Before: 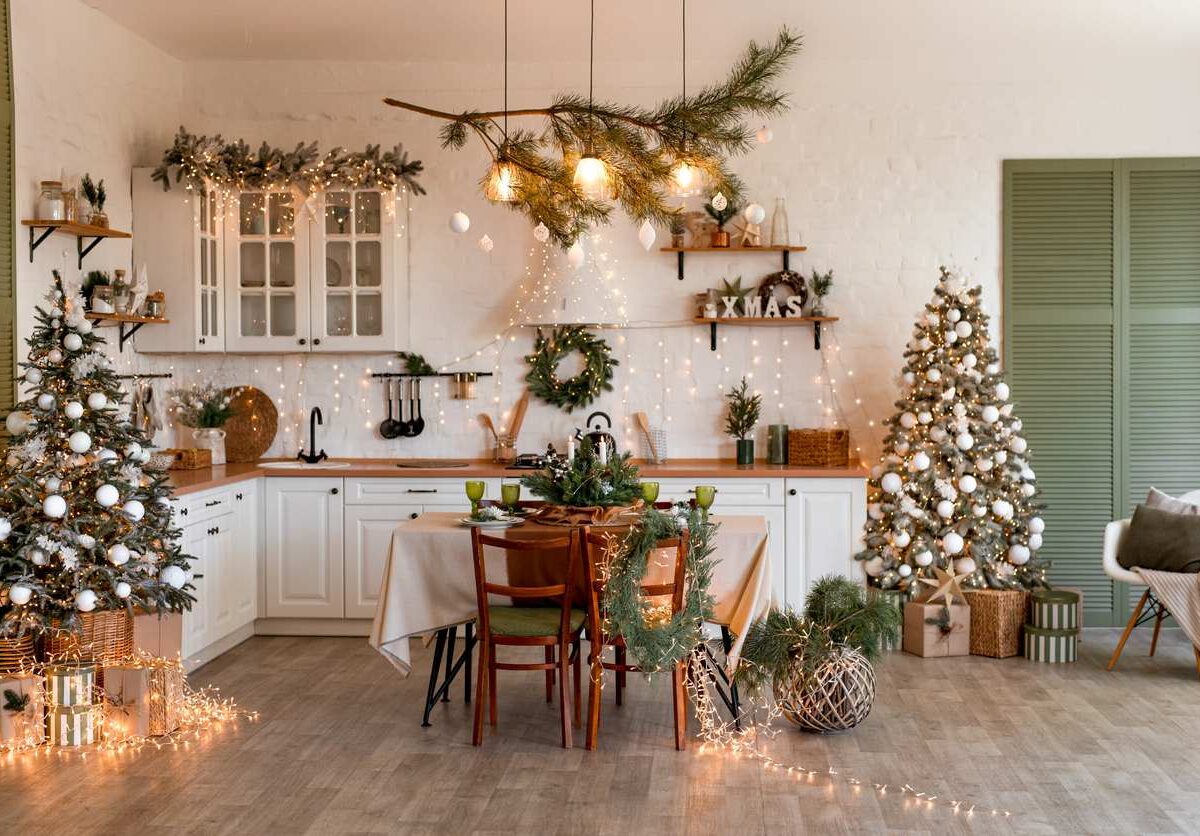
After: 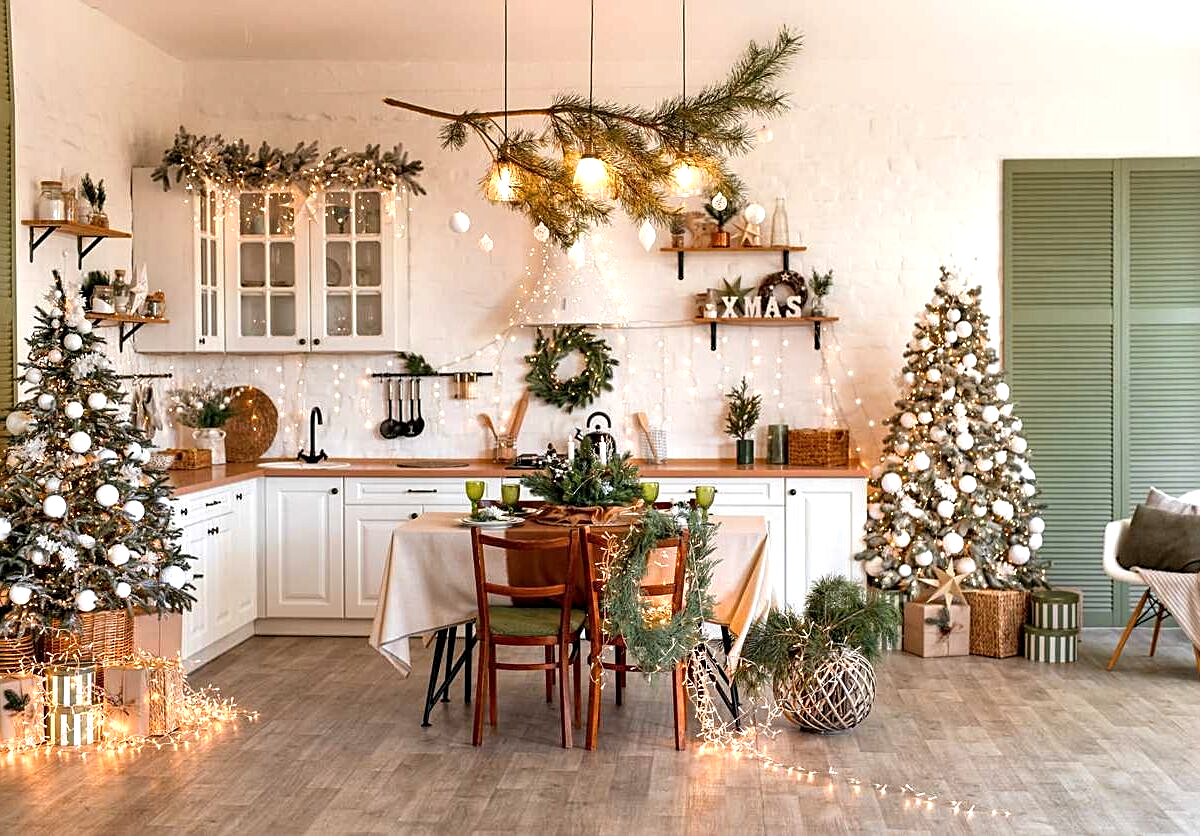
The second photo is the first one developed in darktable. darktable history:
sharpen: on, module defaults
exposure: black level correction 0, exposure 0.5 EV, compensate highlight preservation false
local contrast: highlights 103%, shadows 98%, detail 119%, midtone range 0.2
